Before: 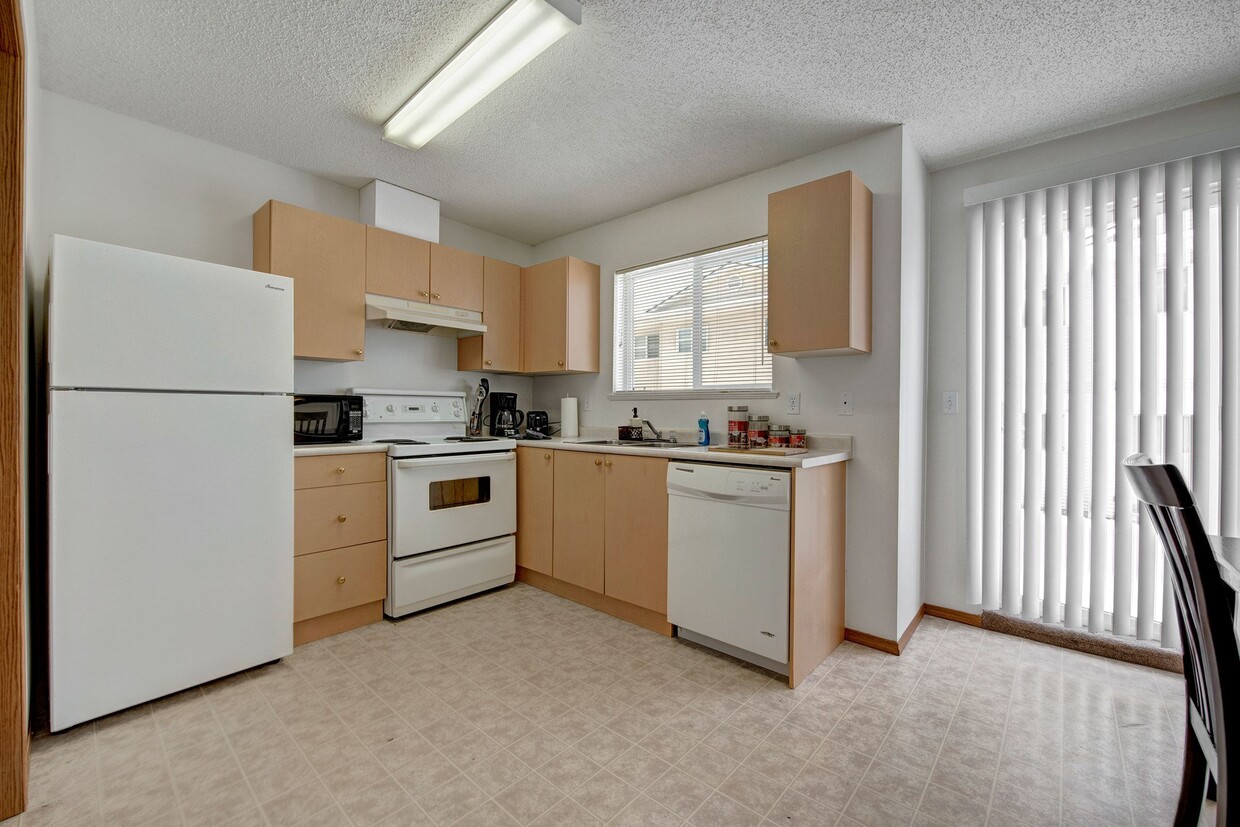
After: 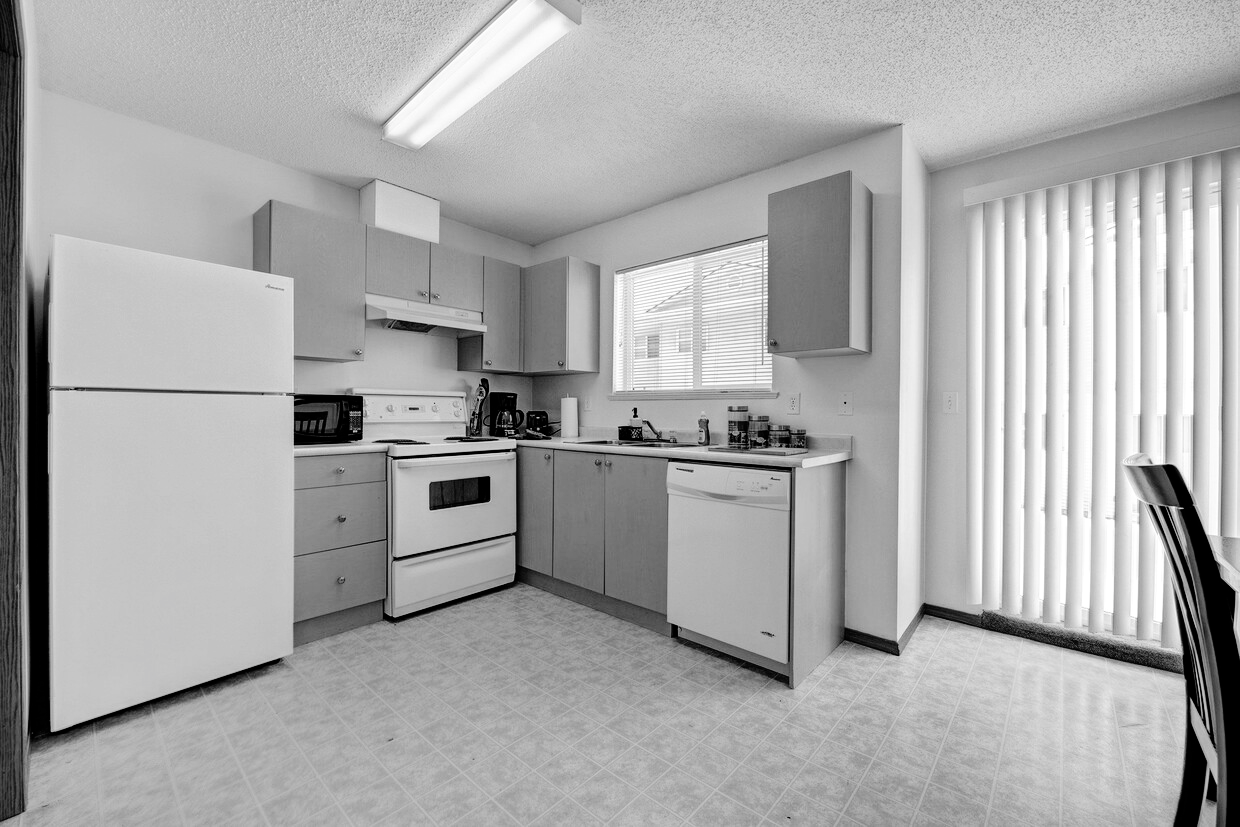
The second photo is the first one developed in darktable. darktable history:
tone curve: curves: ch0 [(0, 0) (0.003, 0) (0.011, 0.001) (0.025, 0.003) (0.044, 0.005) (0.069, 0.012) (0.1, 0.023) (0.136, 0.039) (0.177, 0.088) (0.224, 0.15) (0.277, 0.24) (0.335, 0.337) (0.399, 0.437) (0.468, 0.535) (0.543, 0.629) (0.623, 0.71) (0.709, 0.782) (0.801, 0.856) (0.898, 0.94) (1, 1)], preserve colors none
color calibration: output gray [0.25, 0.35, 0.4, 0], x 0.383, y 0.372, temperature 3905.17 K
